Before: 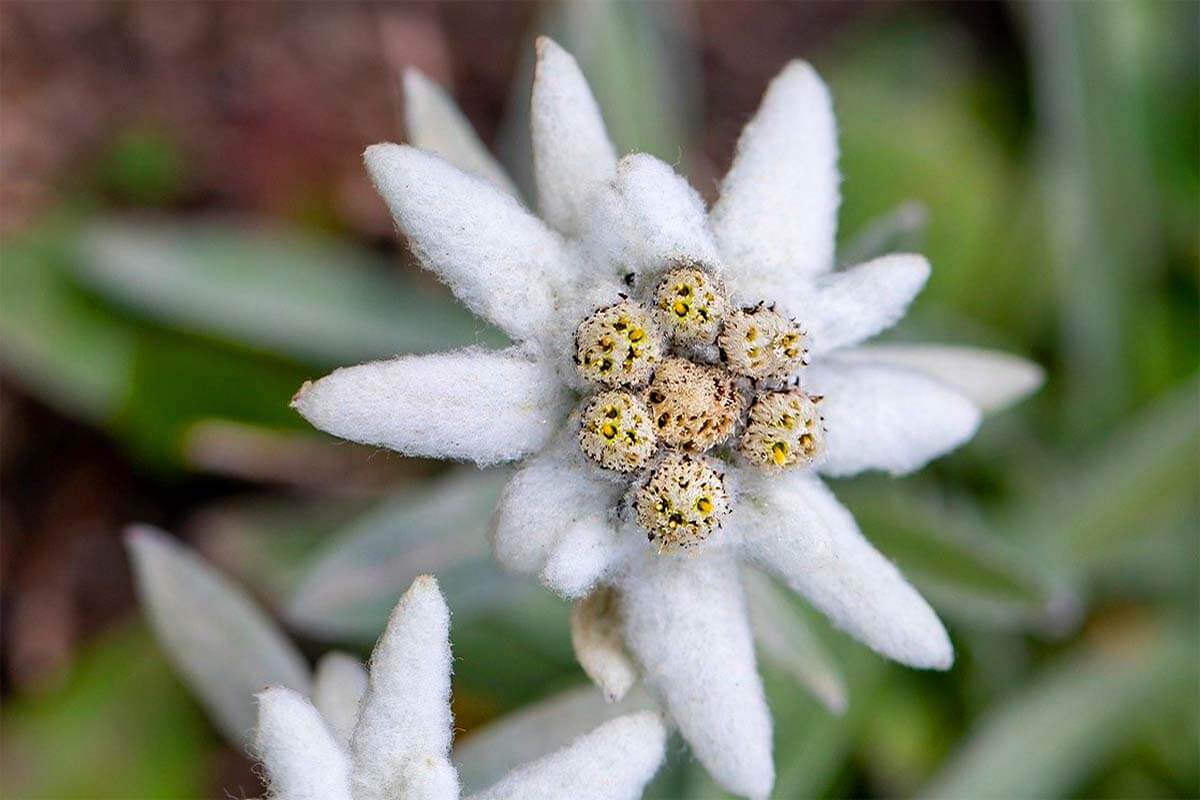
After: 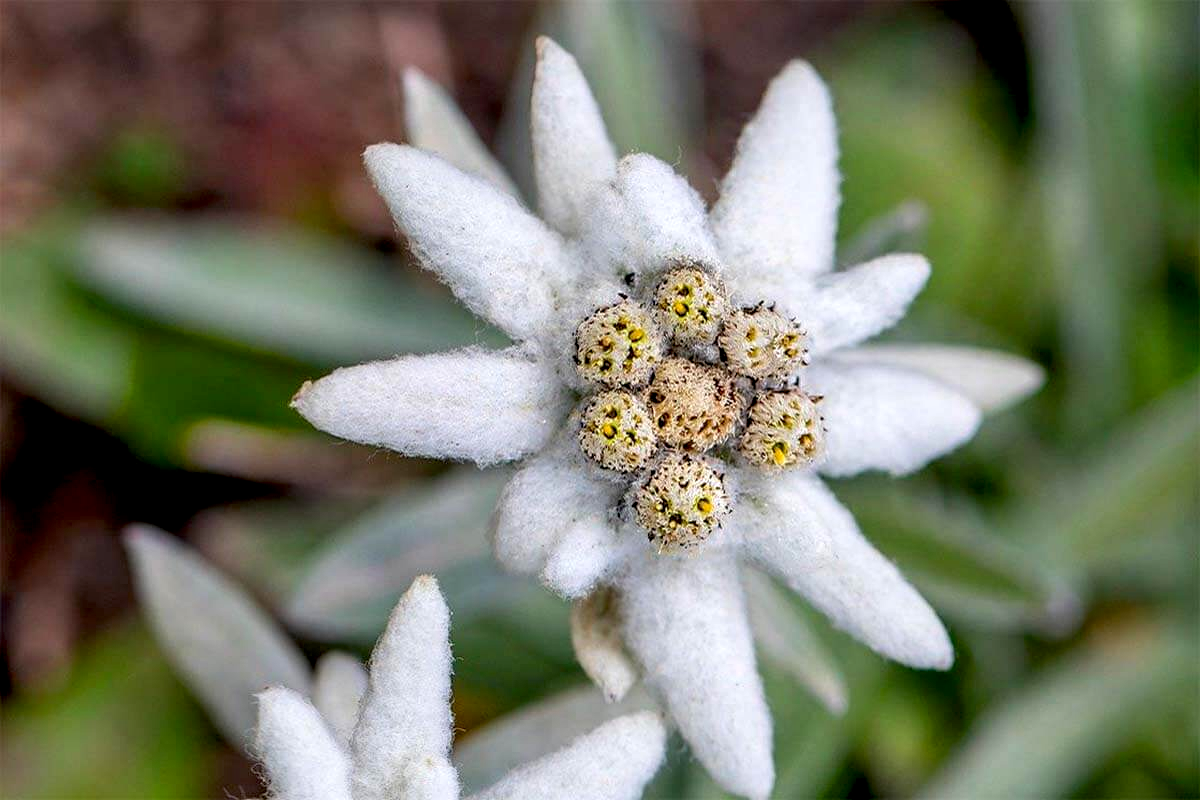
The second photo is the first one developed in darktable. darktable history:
local contrast: detail 130%
exposure: black level correction 0.005, exposure 0.002 EV, compensate exposure bias true, compensate highlight preservation false
